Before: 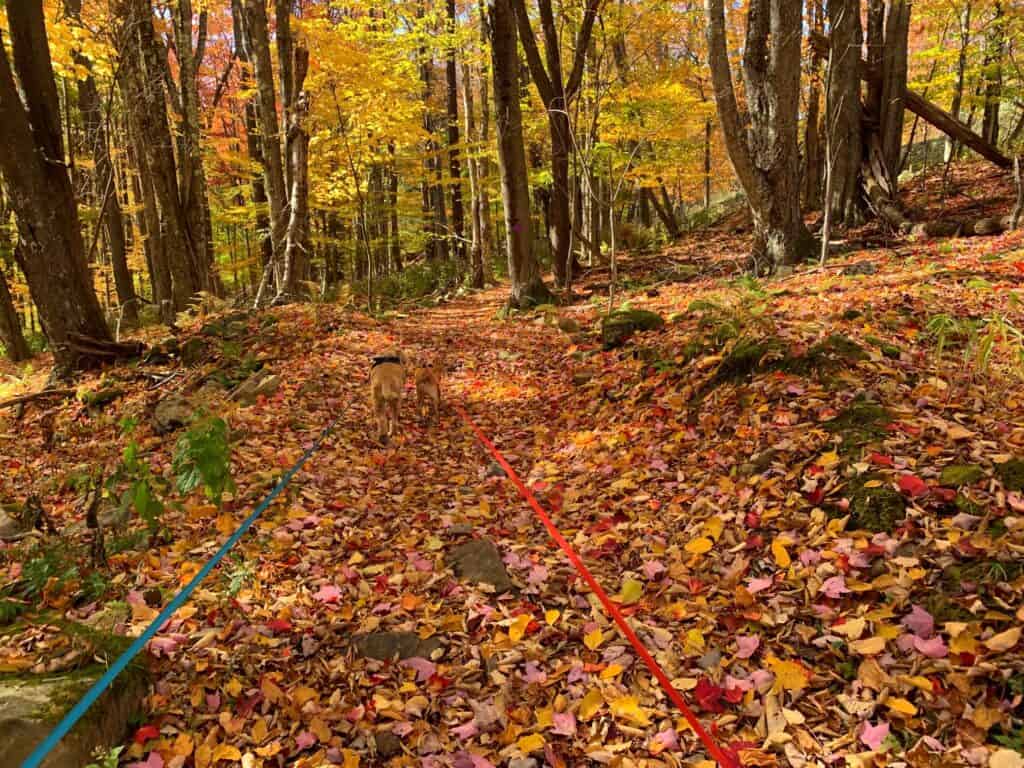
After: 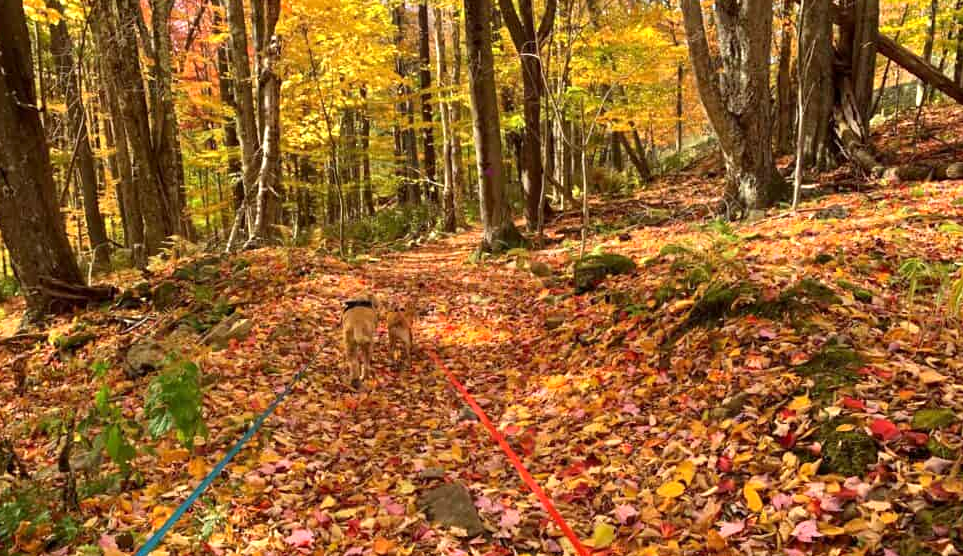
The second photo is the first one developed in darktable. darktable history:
crop: left 2.821%, top 7.387%, right 3.062%, bottom 20.144%
exposure: black level correction 0.001, exposure 0.498 EV, compensate highlight preservation false
